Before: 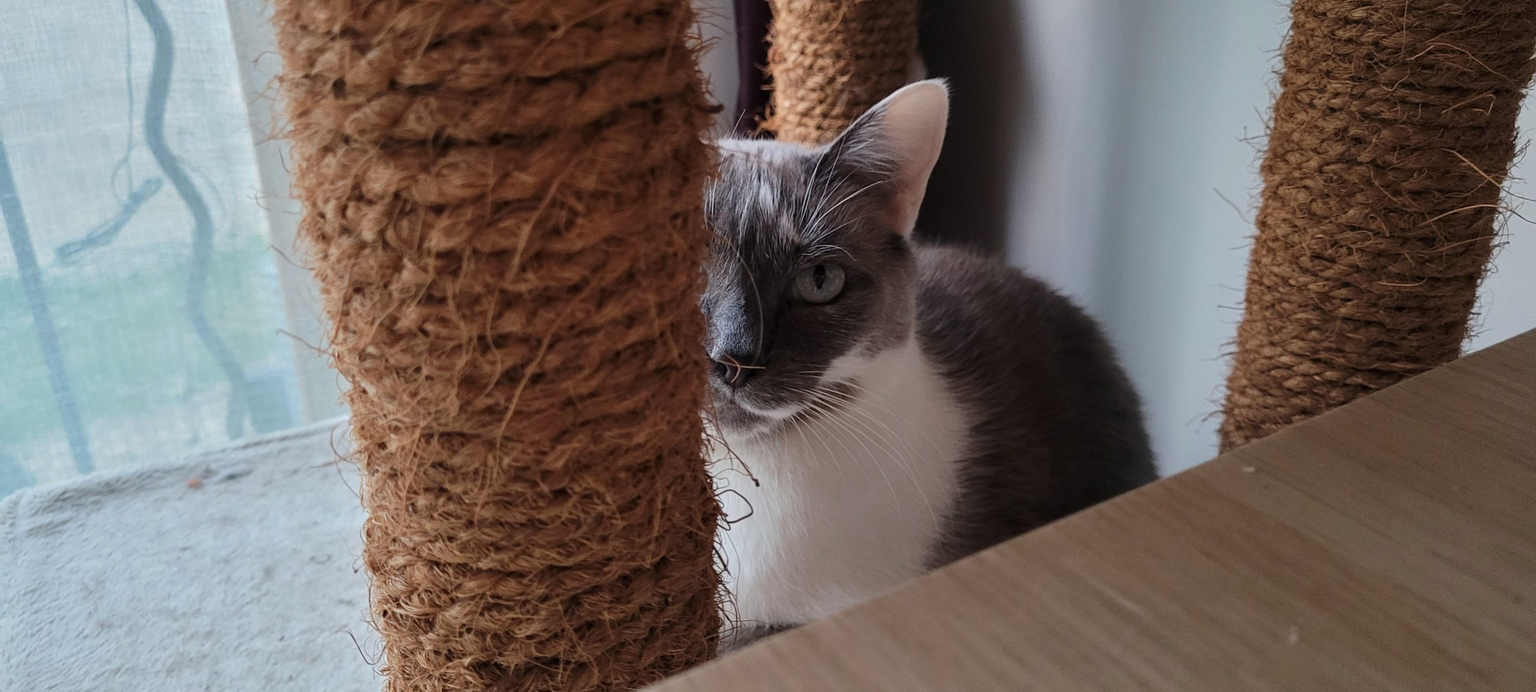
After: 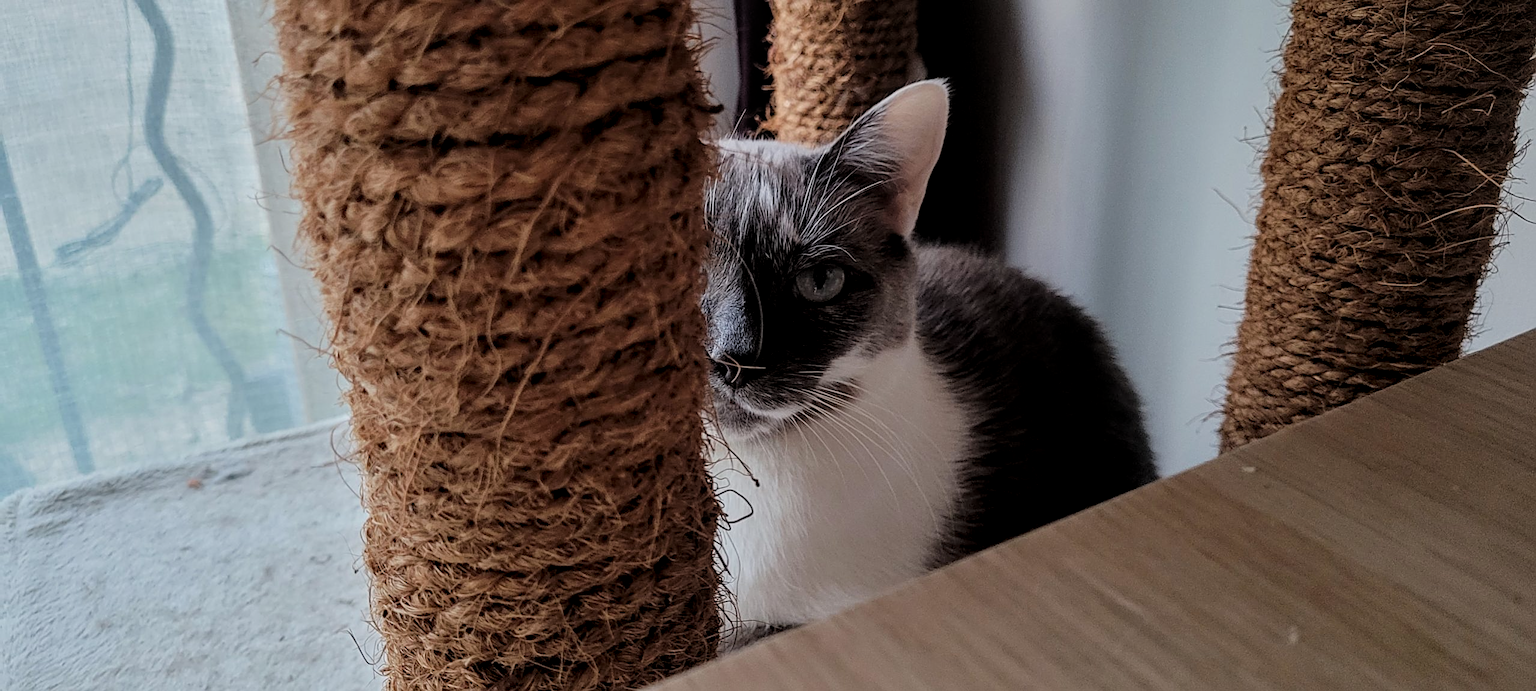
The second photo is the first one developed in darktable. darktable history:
tone equalizer: on, module defaults
local contrast: on, module defaults
filmic rgb: black relative exposure -5.83 EV, white relative exposure 3.4 EV, hardness 3.68
sharpen: on, module defaults
